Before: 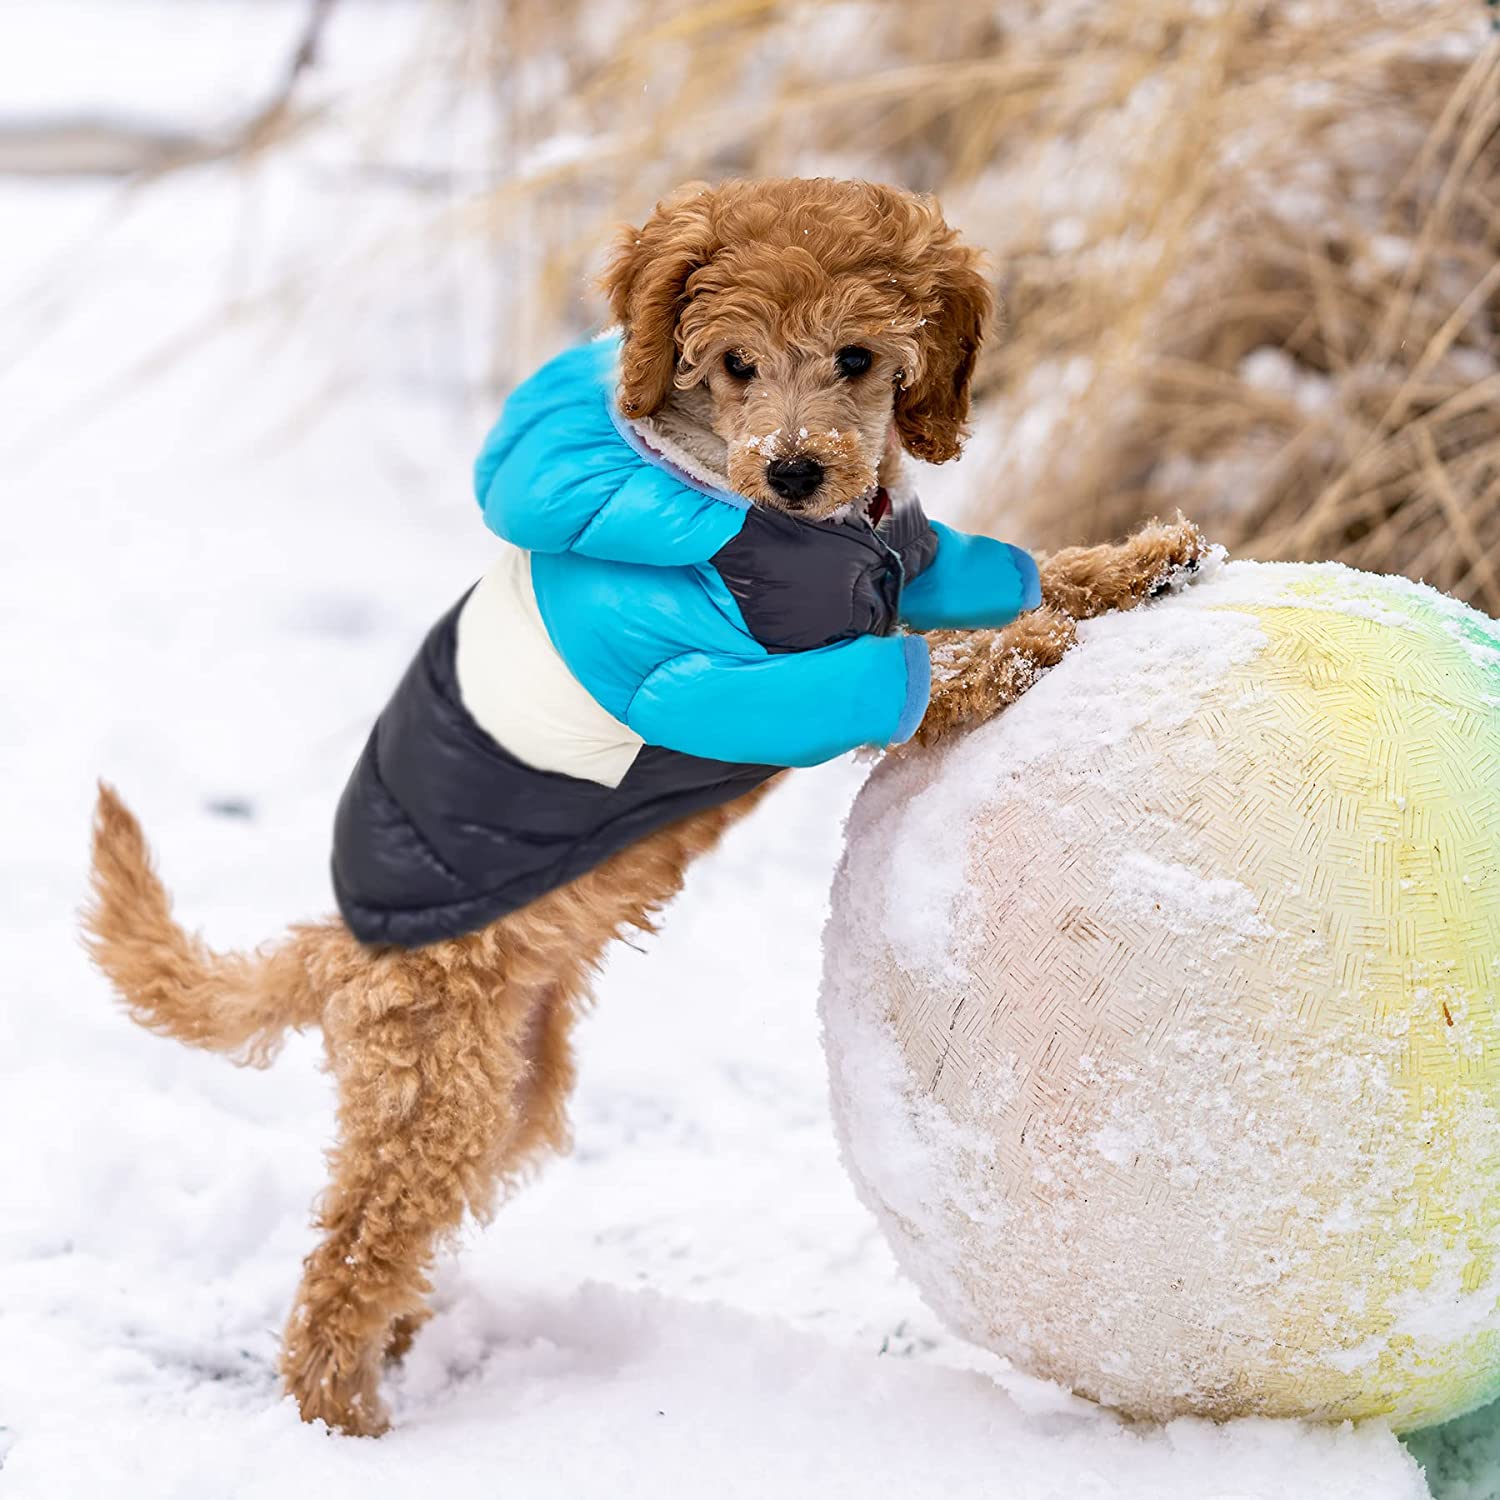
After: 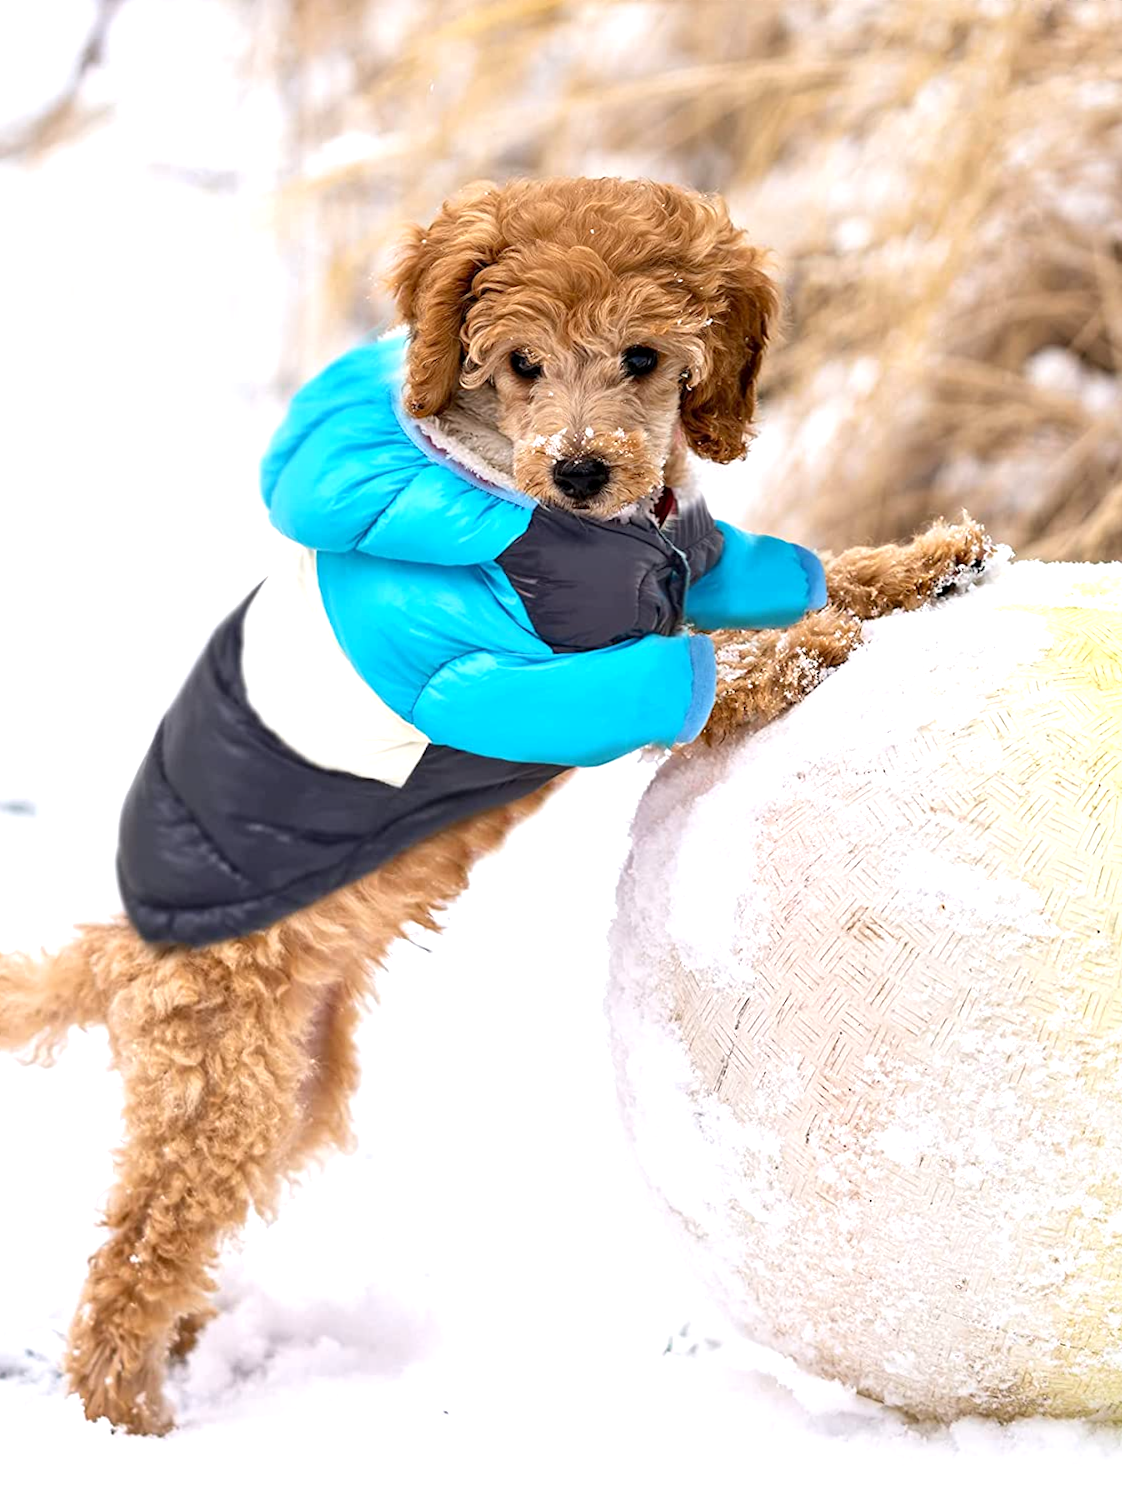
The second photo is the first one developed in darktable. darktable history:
crop and rotate: angle -3.27°, left 14.277%, top 0.028%, right 10.766%, bottom 0.028%
exposure: black level correction 0.001, exposure 0.5 EV, compensate exposure bias true, compensate highlight preservation false
rotate and perspective: rotation -3.18°, automatic cropping off
